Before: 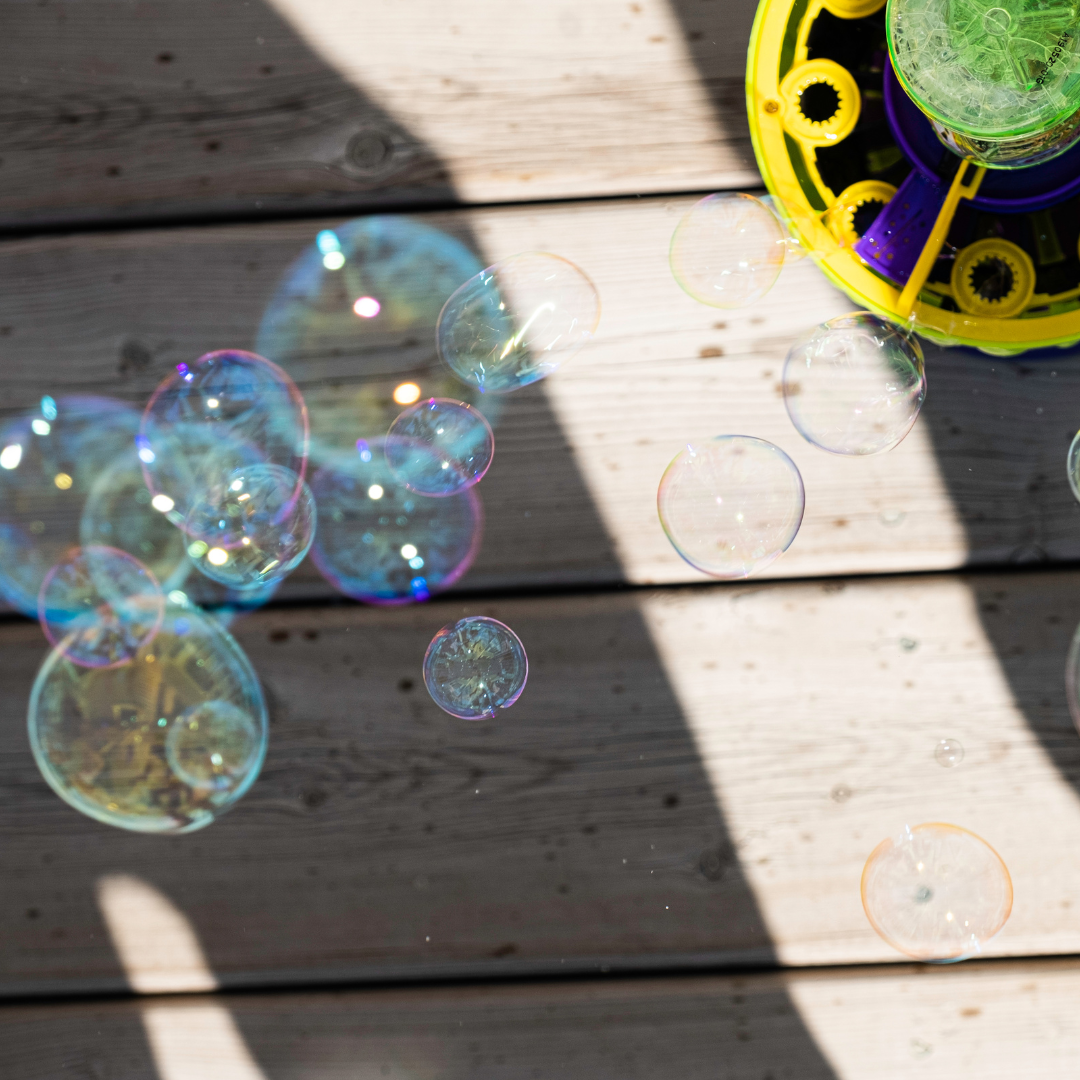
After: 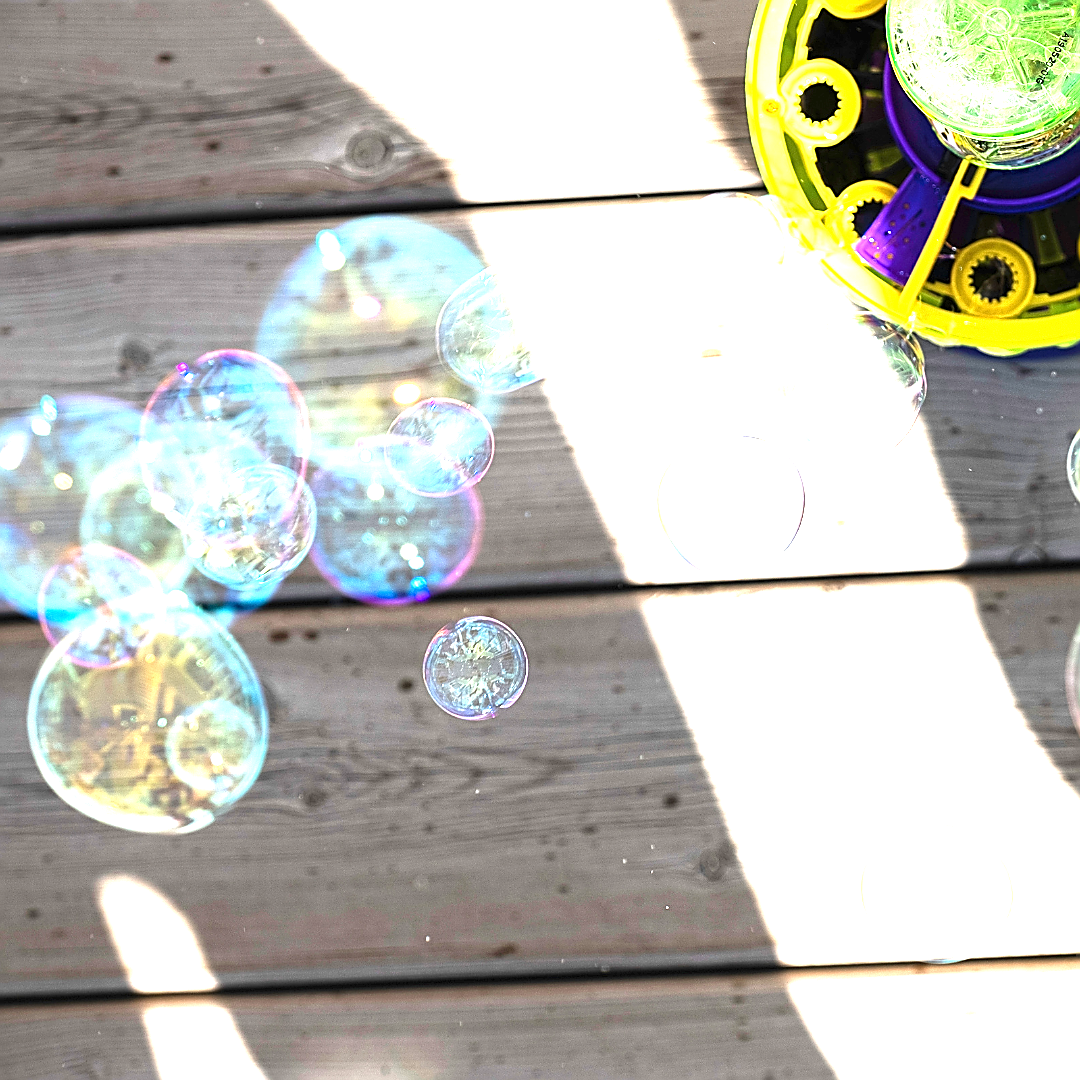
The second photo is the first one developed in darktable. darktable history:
sharpen: radius 1.426, amount 1.244, threshold 0.713
exposure: black level correction 0, exposure 1.995 EV, compensate highlight preservation false
